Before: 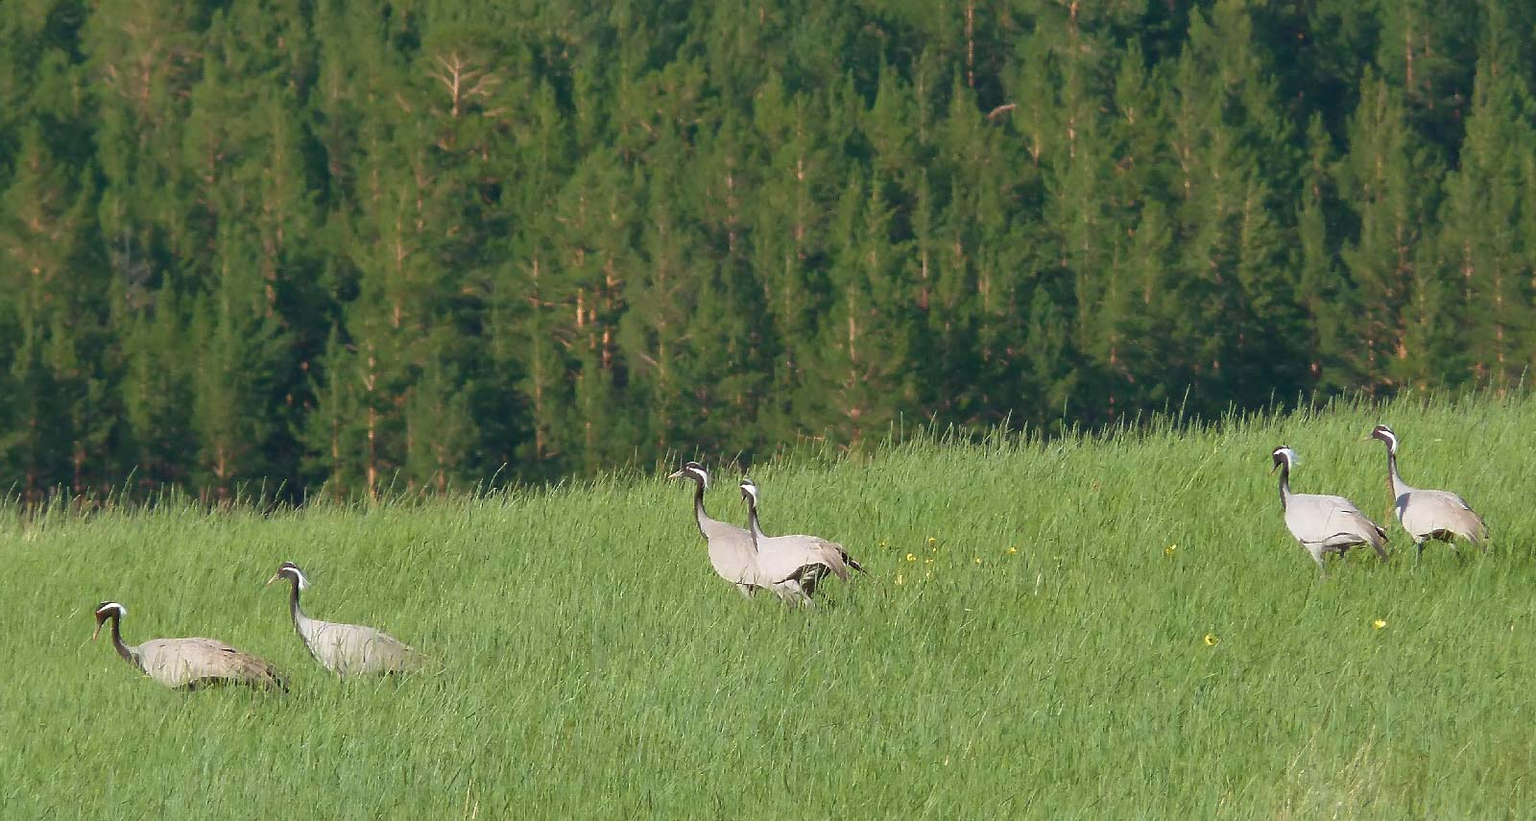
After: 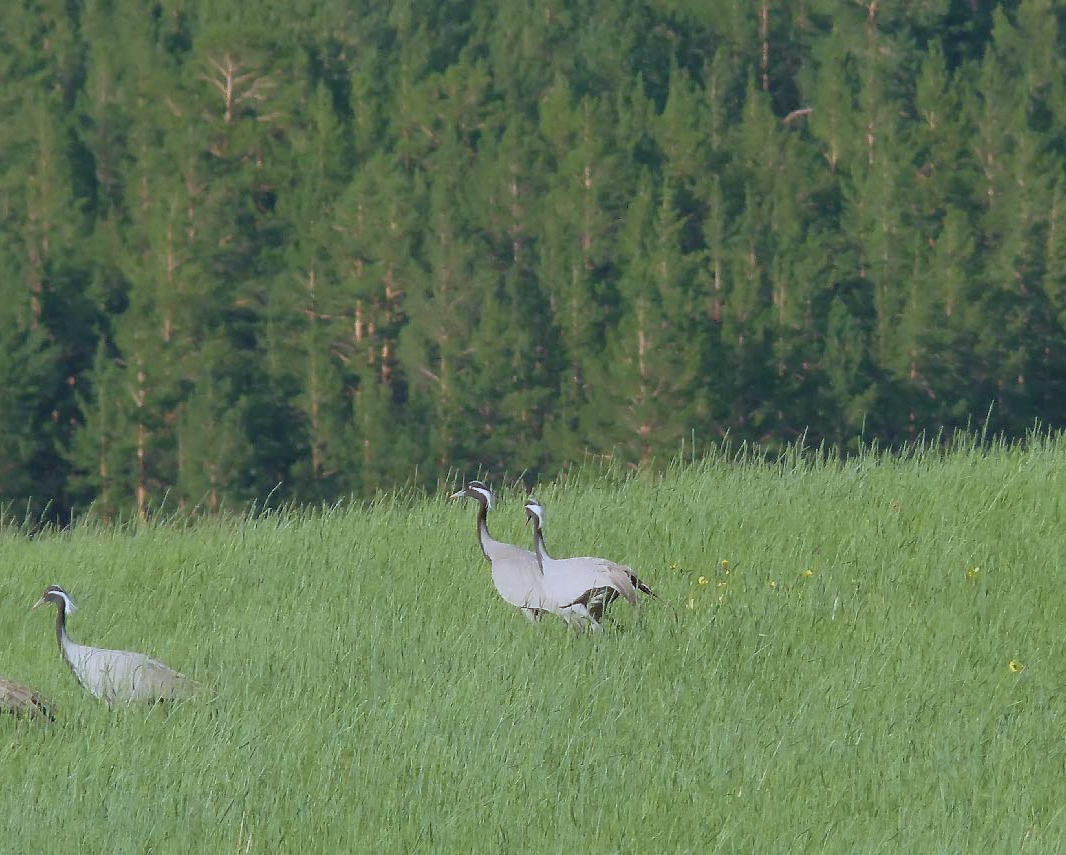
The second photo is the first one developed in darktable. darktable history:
contrast brightness saturation: brightness 0.15
white balance: red 0.931, blue 1.11
exposure: exposure -0.582 EV, compensate highlight preservation false
crop: left 15.419%, right 17.914%
